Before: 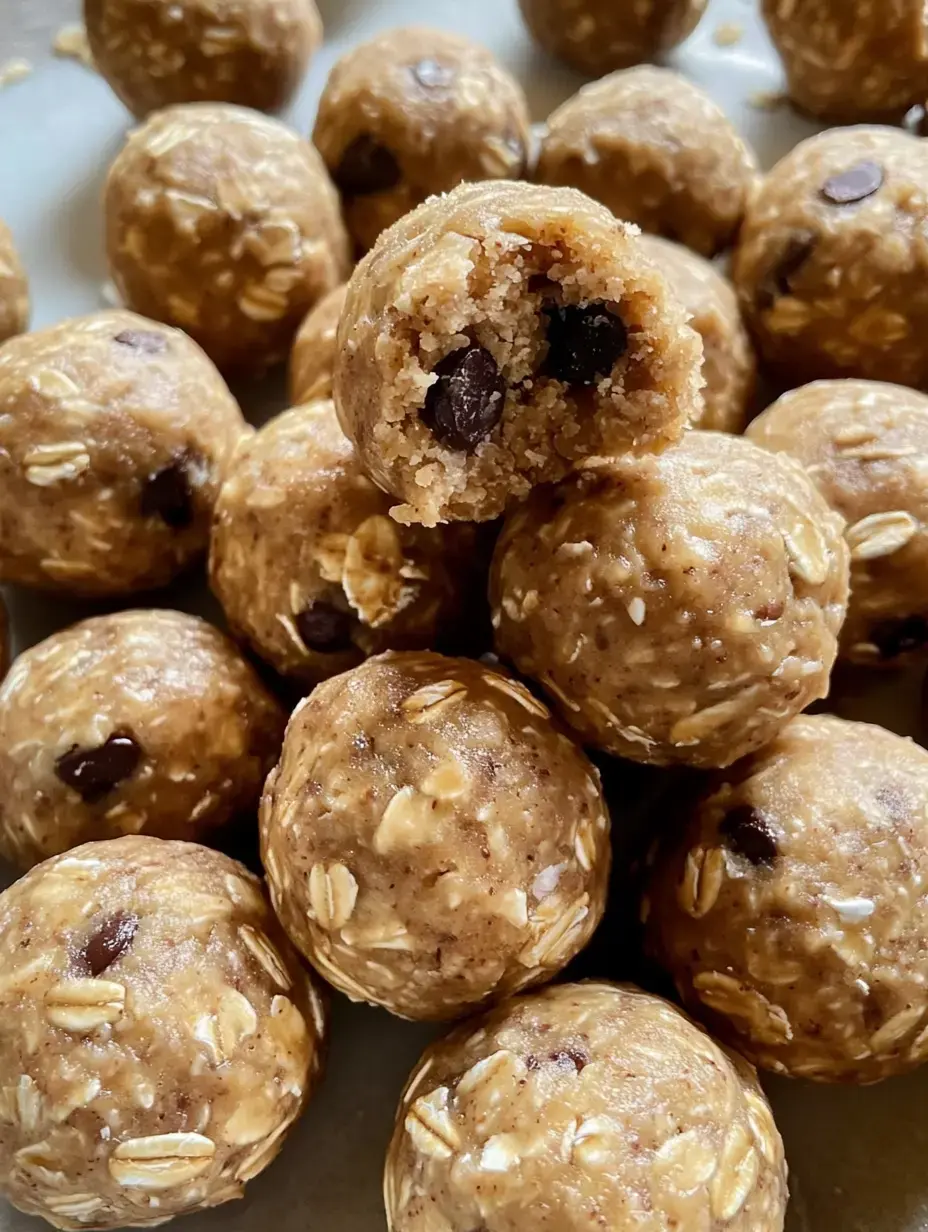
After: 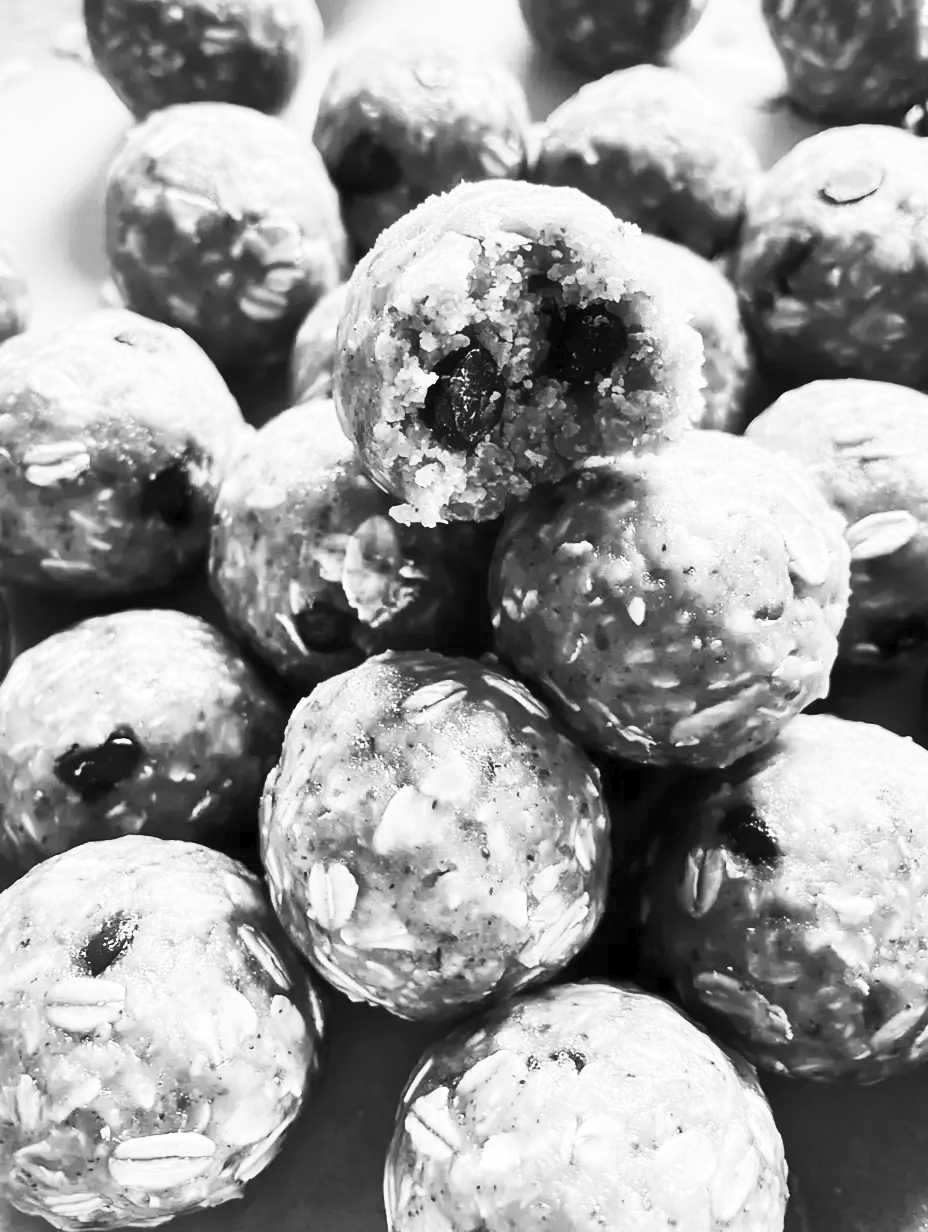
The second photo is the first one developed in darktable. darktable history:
contrast brightness saturation: contrast 0.518, brightness 0.482, saturation -0.988
